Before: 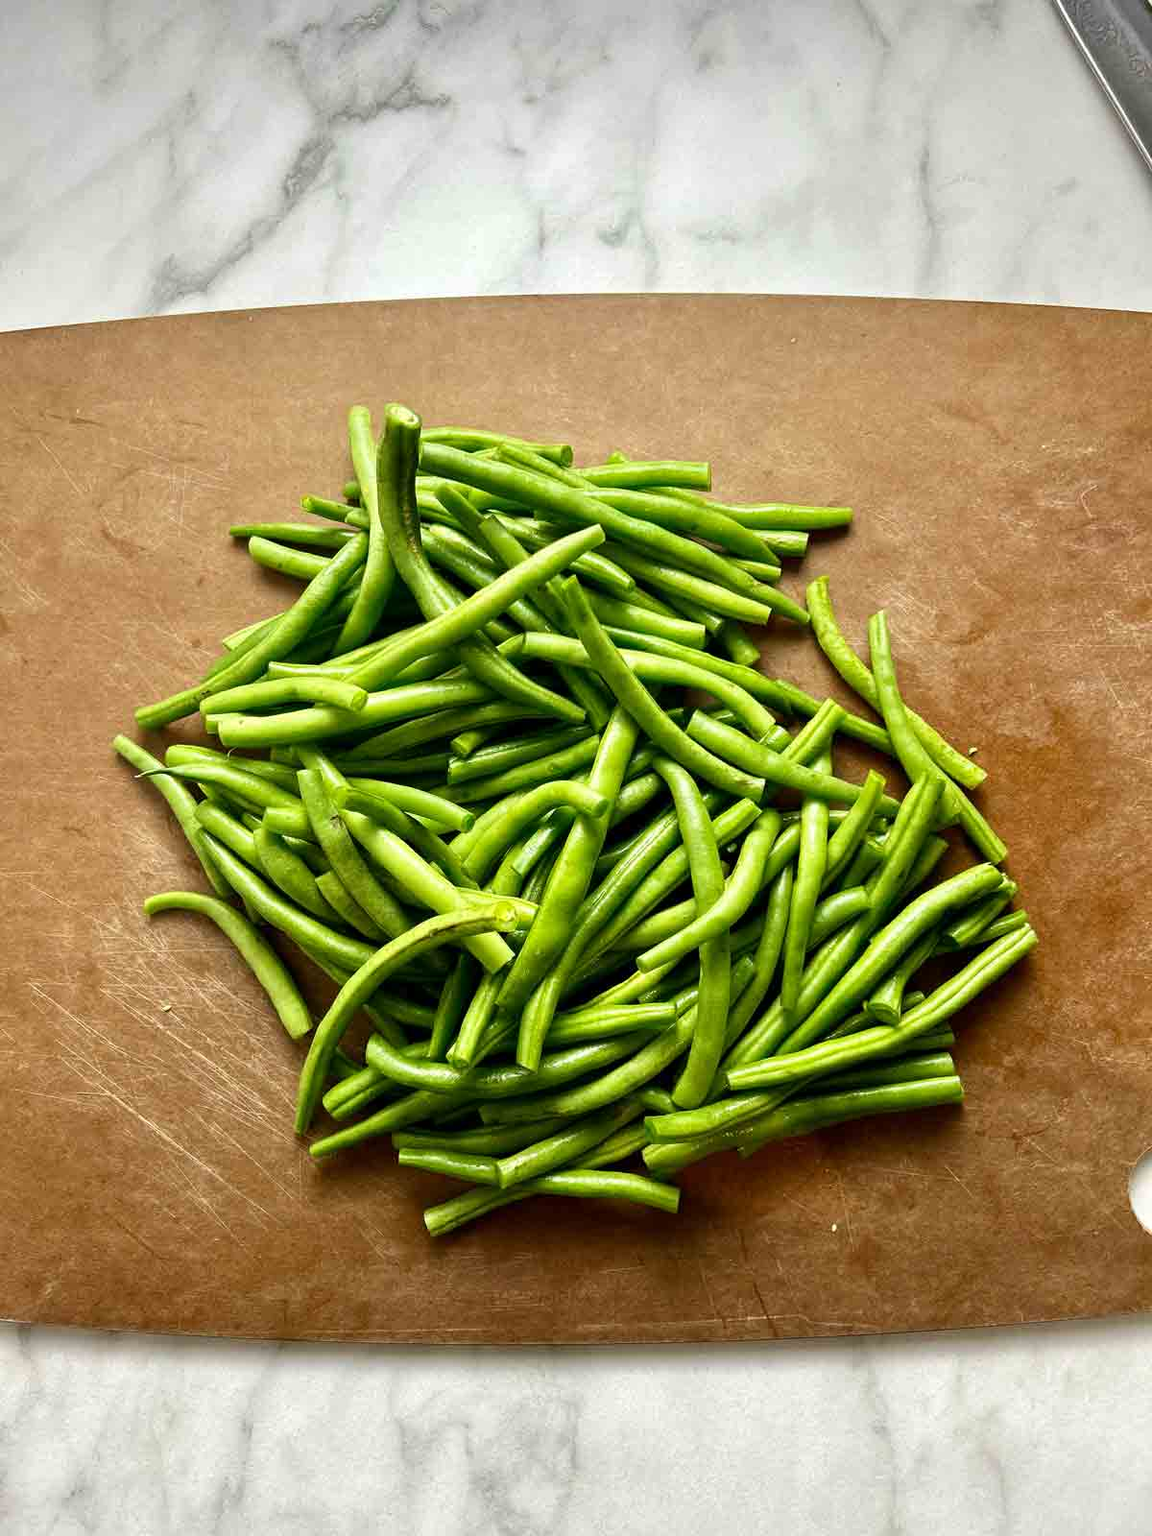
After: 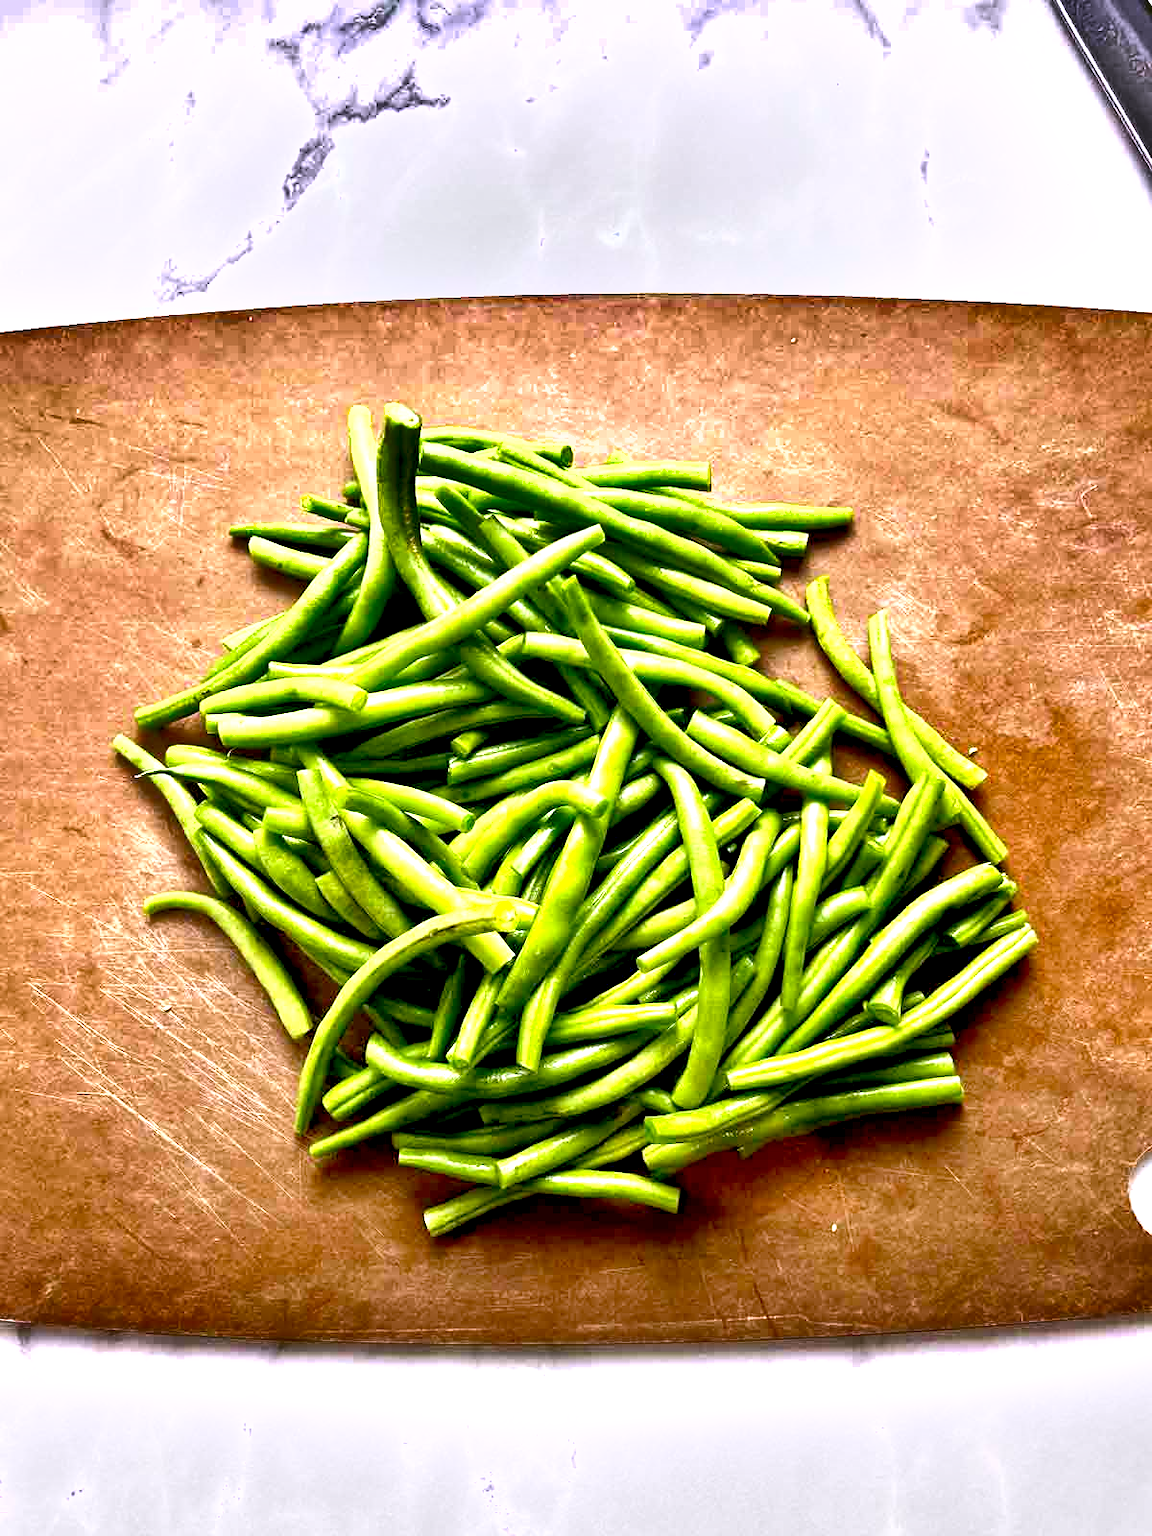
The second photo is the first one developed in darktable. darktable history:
exposure: black level correction 0.01, exposure 1 EV, compensate highlight preservation false
shadows and highlights: shadows 60, highlights -60.23, soften with gaussian
white balance: red 1.042, blue 1.17
